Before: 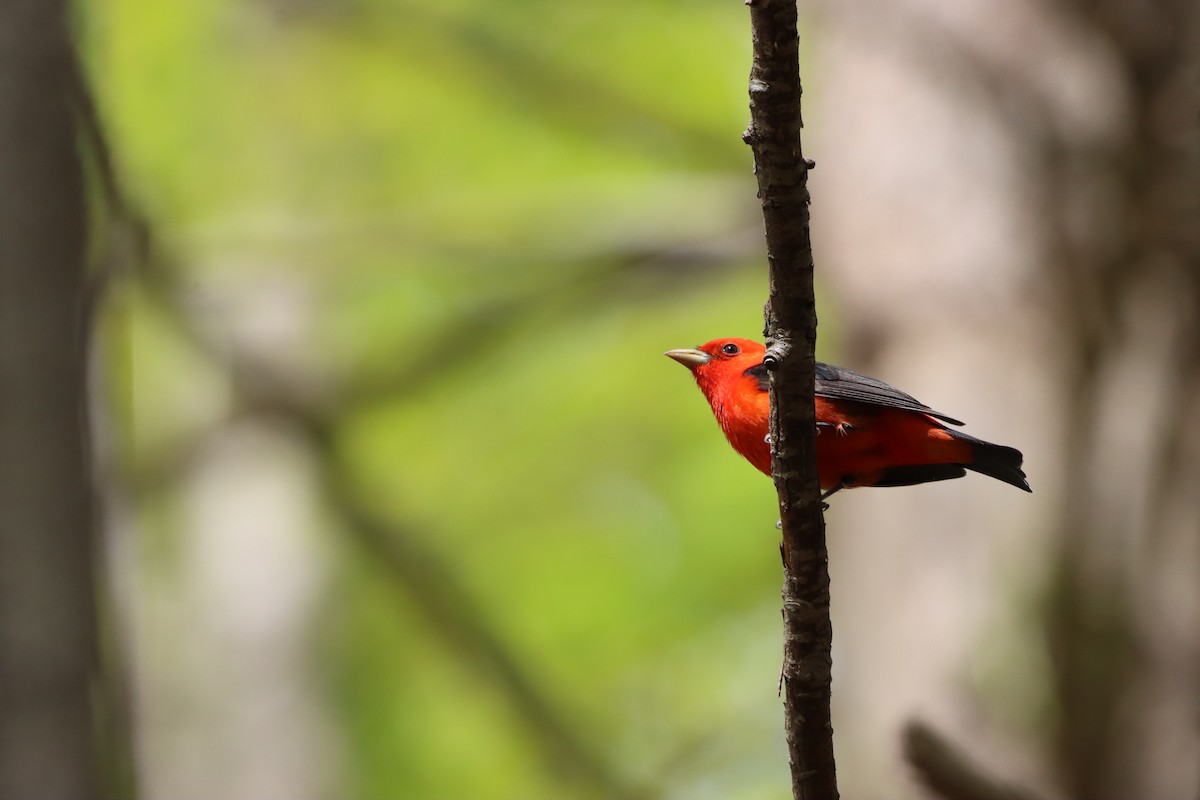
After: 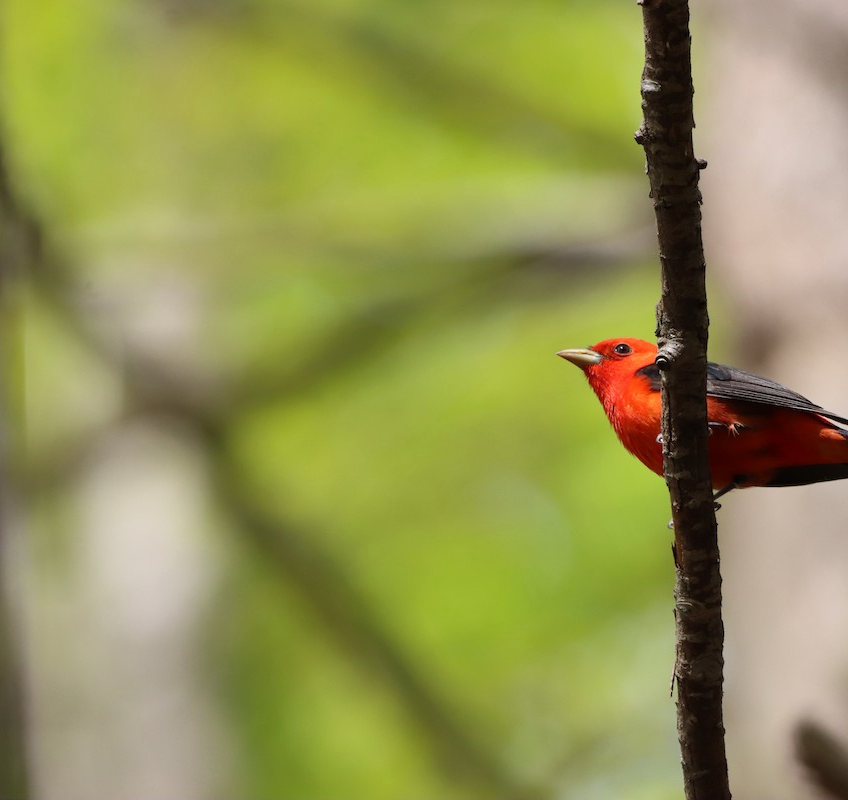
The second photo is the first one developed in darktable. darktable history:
shadows and highlights: soften with gaussian
crop and rotate: left 9.019%, right 20.262%
